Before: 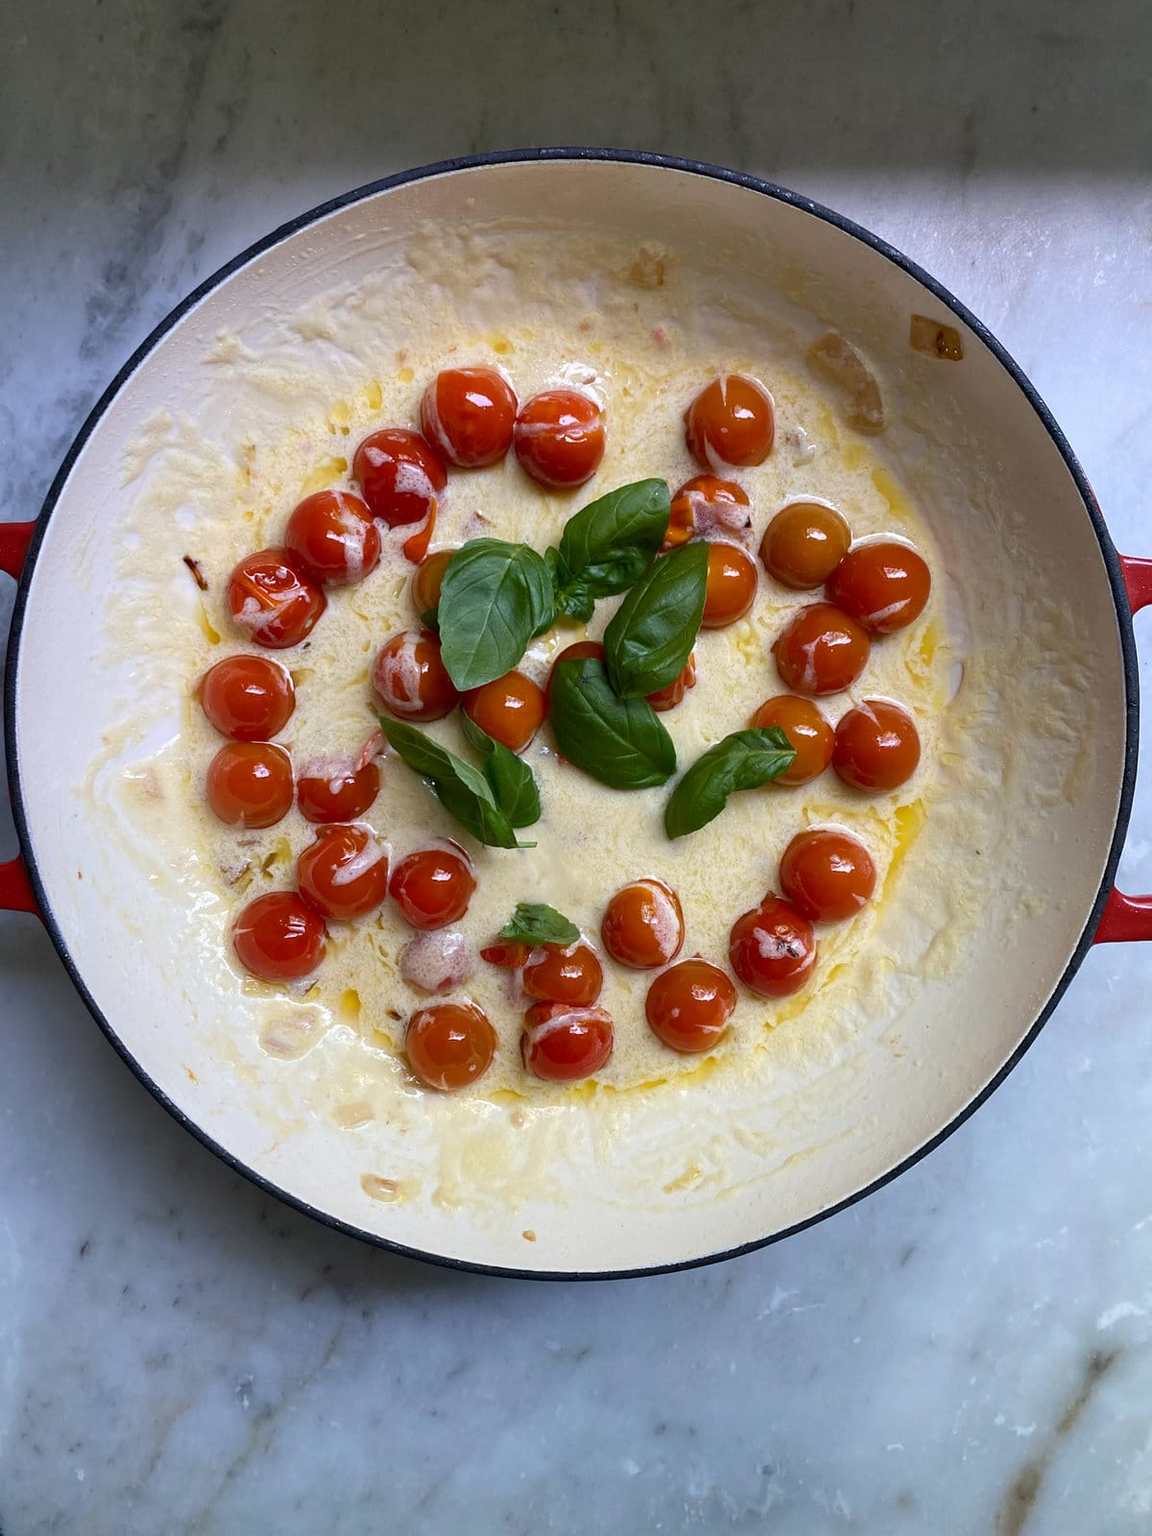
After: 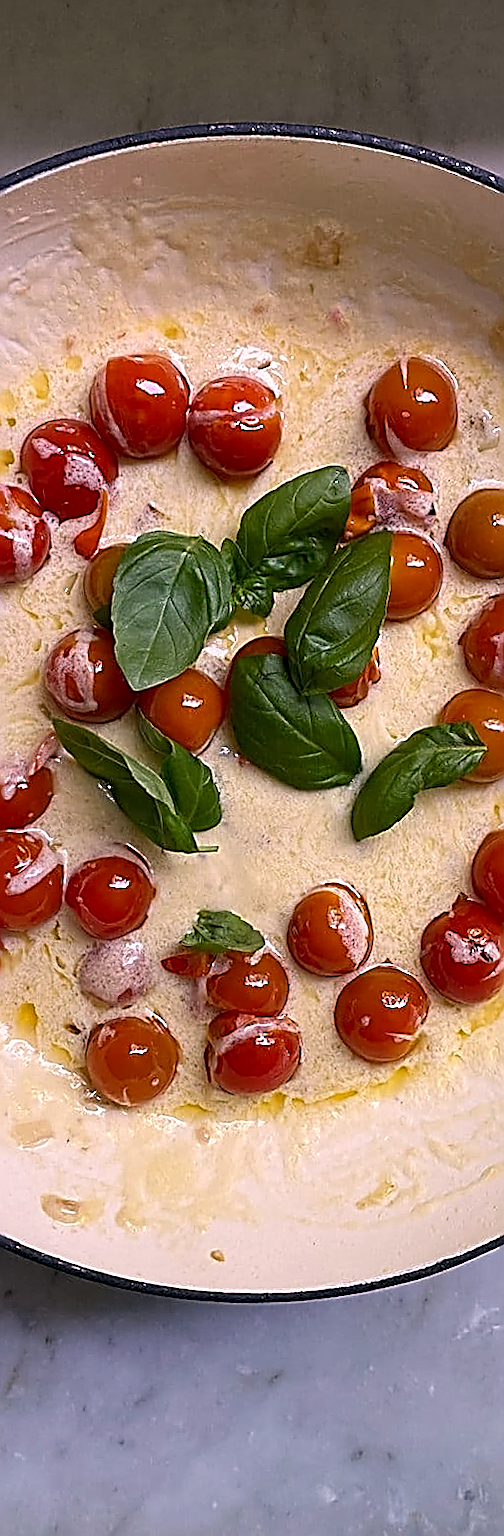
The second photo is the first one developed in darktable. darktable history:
sharpen: amount 2
rotate and perspective: rotation -1°, crop left 0.011, crop right 0.989, crop top 0.025, crop bottom 0.975
crop: left 28.583%, right 29.231%
color correction: highlights a* 12.23, highlights b* 5.41
